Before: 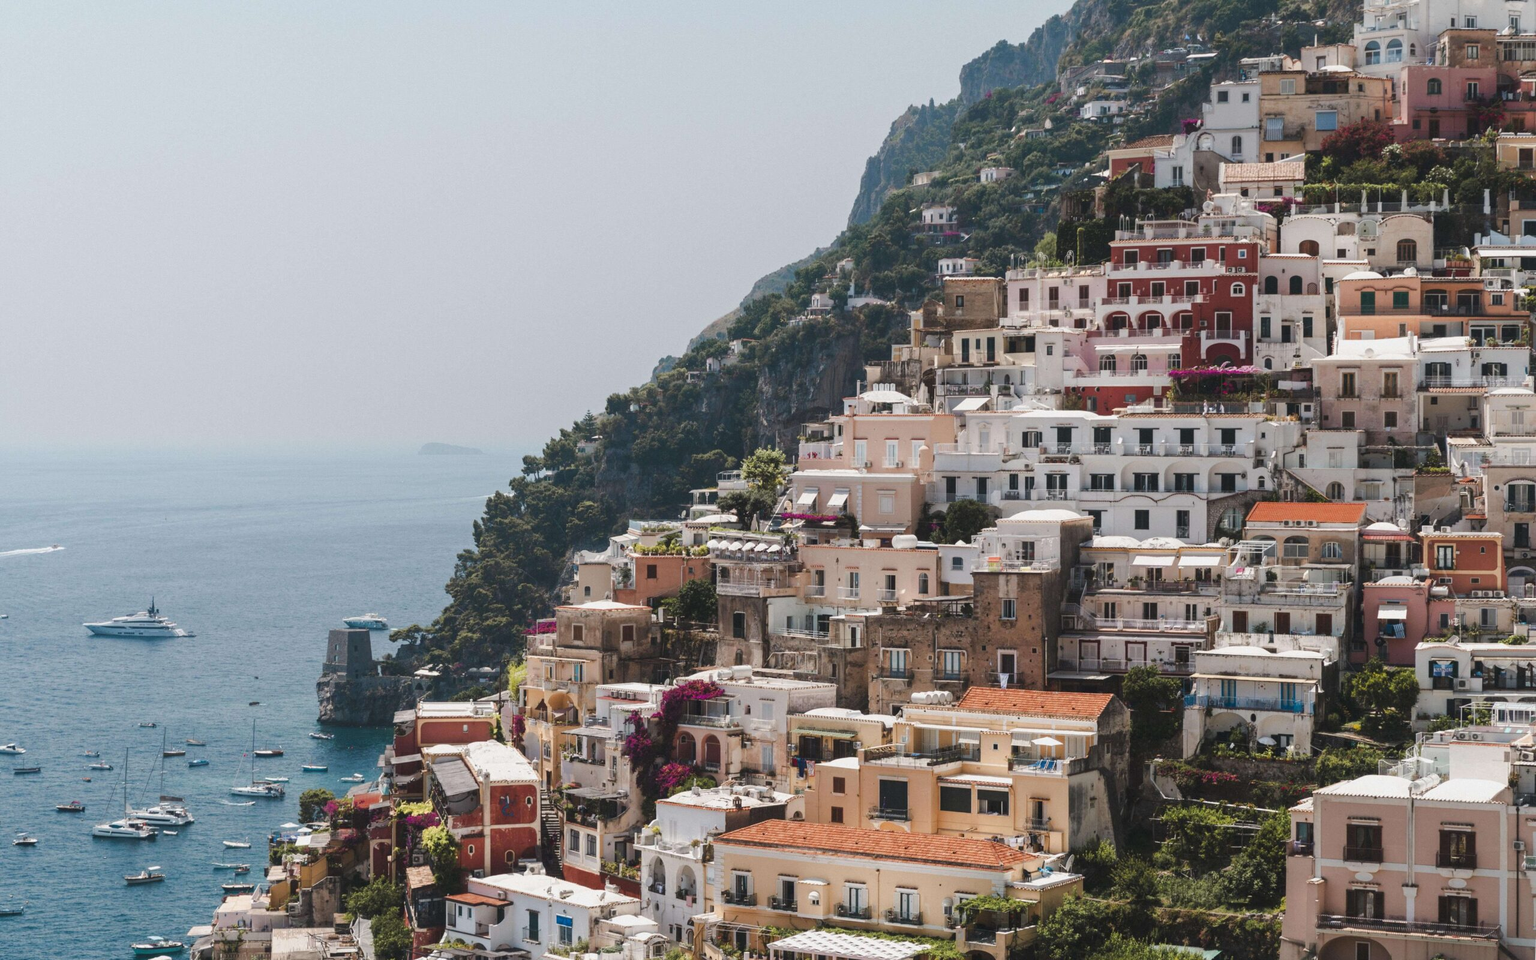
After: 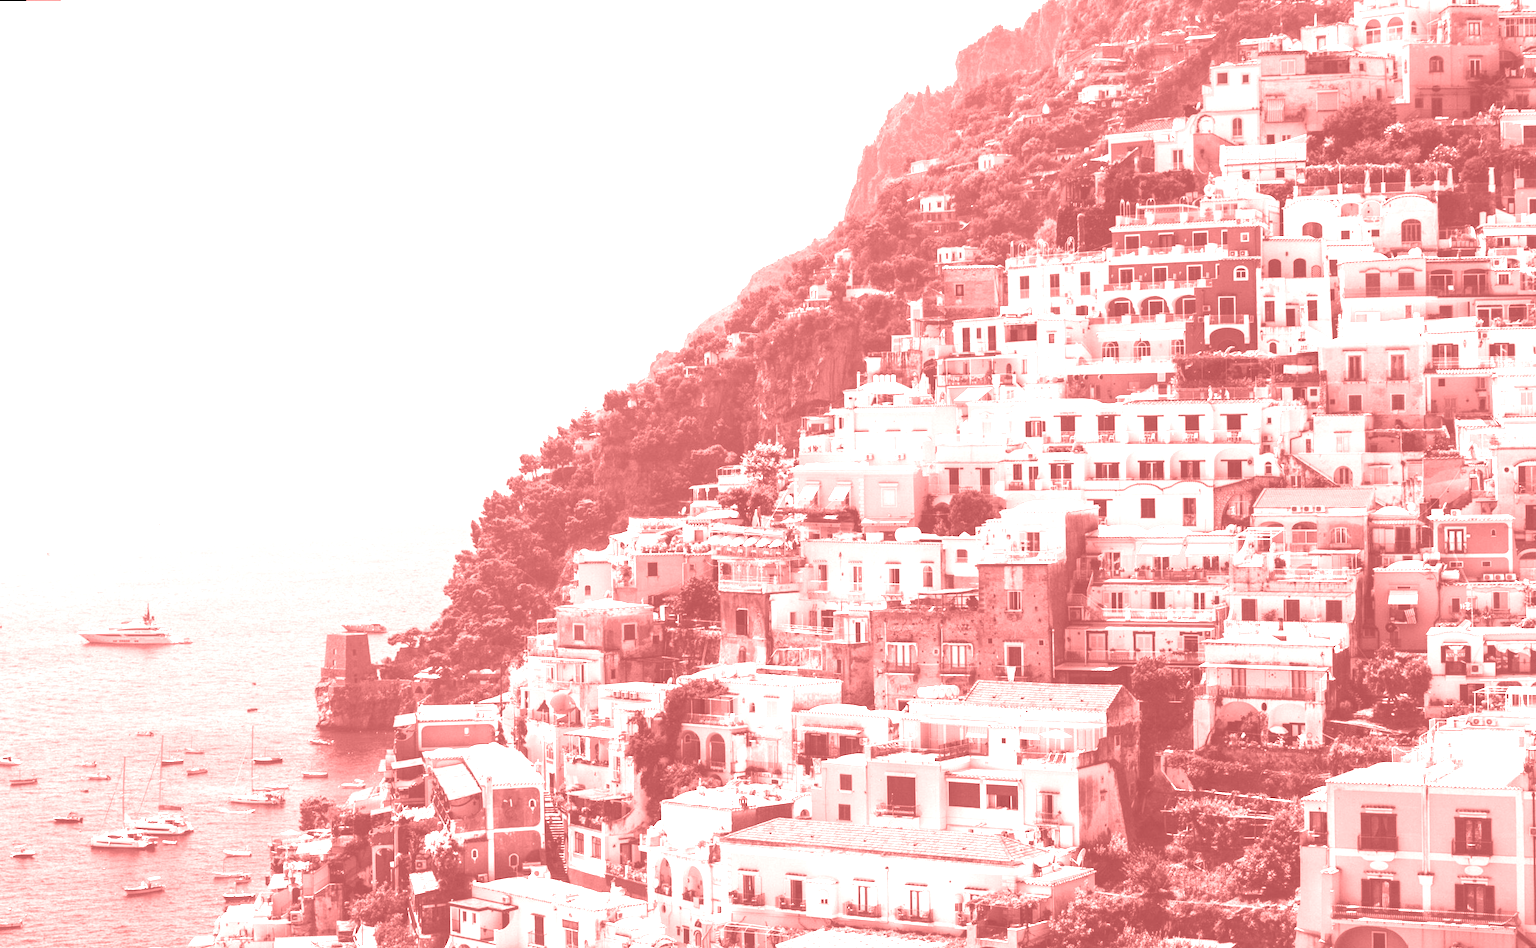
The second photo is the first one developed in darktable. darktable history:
color balance rgb: global vibrance 10%
exposure: black level correction -0.023, exposure 1.397 EV, compensate highlight preservation false
colorize: saturation 60%, source mix 100%
color correction: highlights a* -9.35, highlights b* -23.15
rotate and perspective: rotation -1°, crop left 0.011, crop right 0.989, crop top 0.025, crop bottom 0.975
